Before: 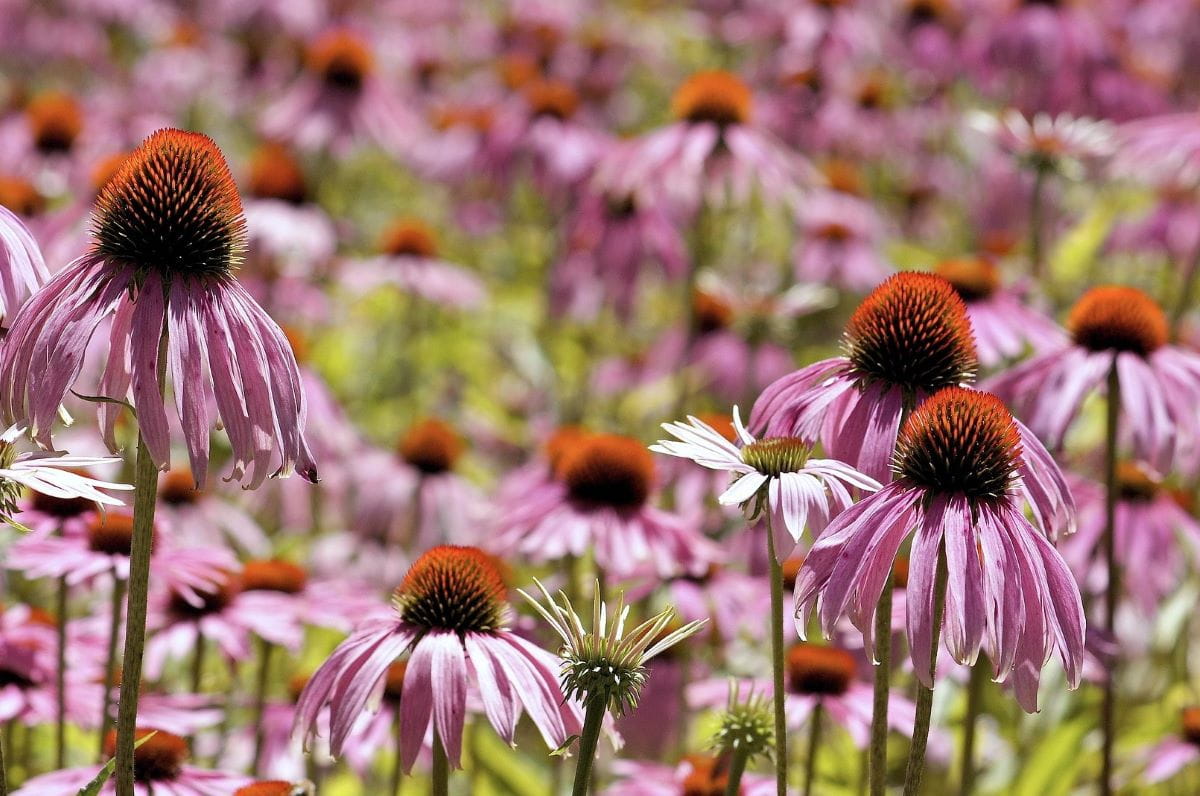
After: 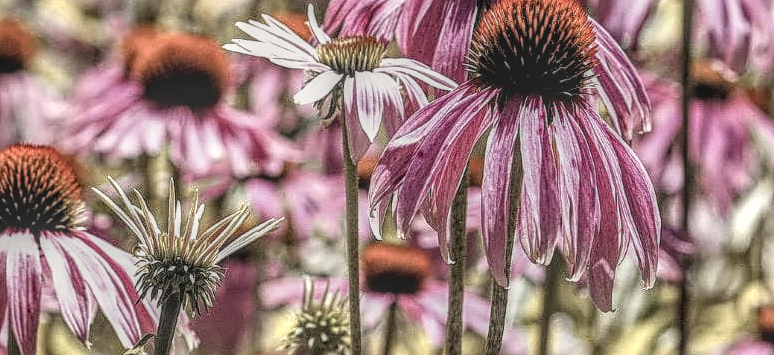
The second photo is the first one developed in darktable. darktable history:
sharpen: on, module defaults
contrast brightness saturation: contrast 0.097, saturation -0.362
crop and rotate: left 35.429%, top 50.395%, bottom 5.006%
color zones: curves: ch0 [(0, 0.473) (0.001, 0.473) (0.226, 0.548) (0.4, 0.589) (0.525, 0.54) (0.728, 0.403) (0.999, 0.473) (1, 0.473)]; ch1 [(0, 0.619) (0.001, 0.619) (0.234, 0.388) (0.4, 0.372) (0.528, 0.422) (0.732, 0.53) (0.999, 0.619) (1, 0.619)]; ch2 [(0, 0.547) (0.001, 0.547) (0.226, 0.45) (0.4, 0.525) (0.525, 0.585) (0.8, 0.511) (0.999, 0.547) (1, 0.547)]
filmic rgb: black relative exposure -7.97 EV, white relative exposure 2.35 EV, hardness 6.59, preserve chrominance max RGB
color correction: highlights a* 0.633, highlights b* 2.79, saturation 1.08
local contrast: highlights 1%, shadows 7%, detail 201%, midtone range 0.249
